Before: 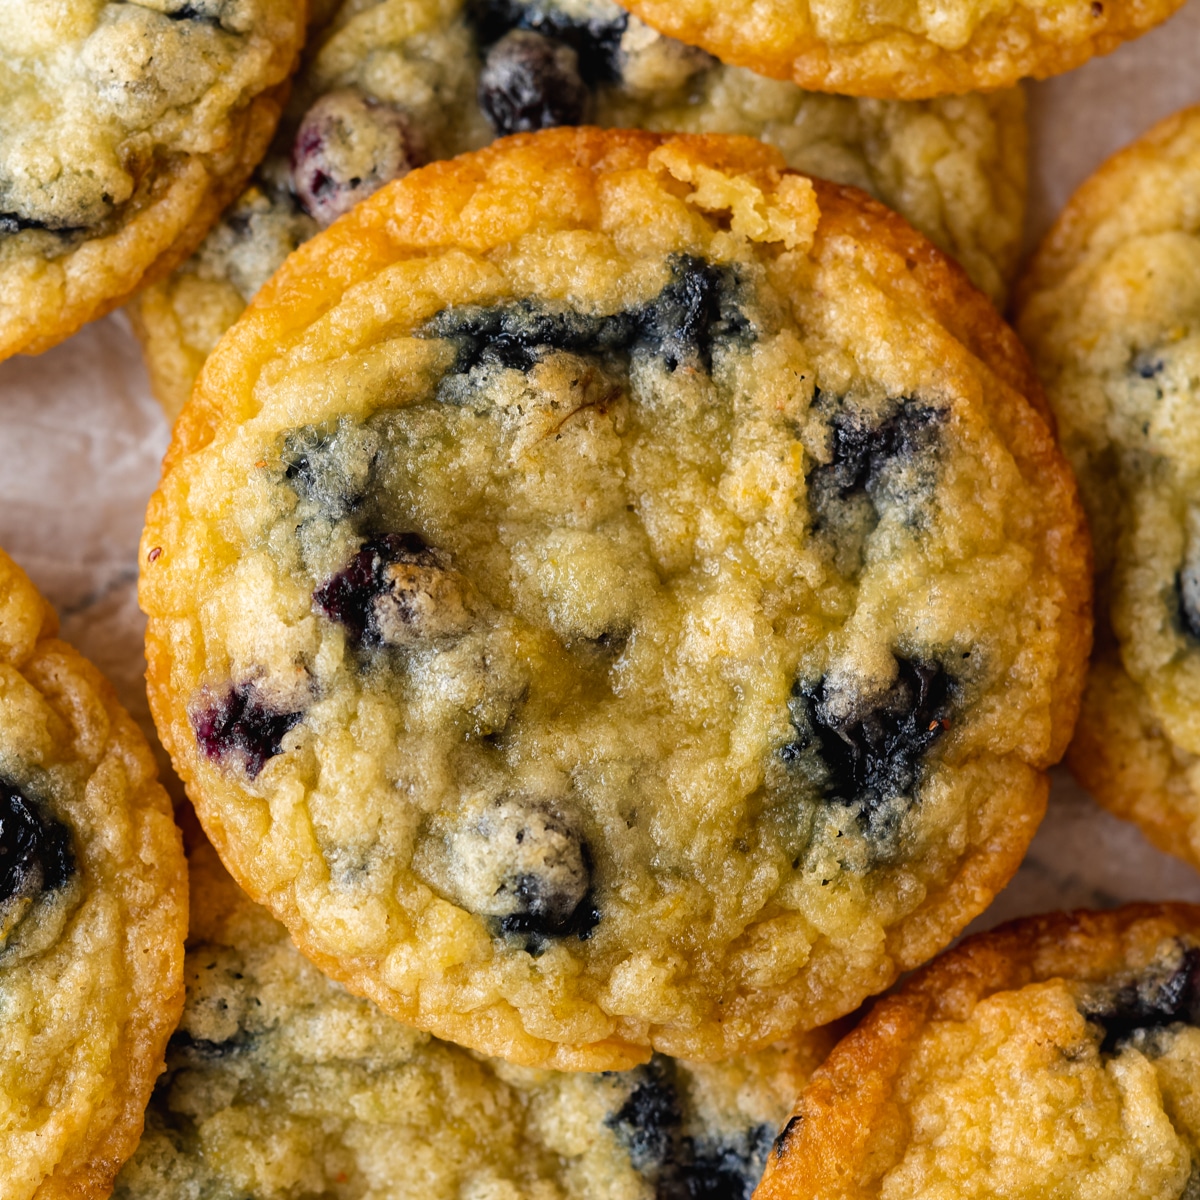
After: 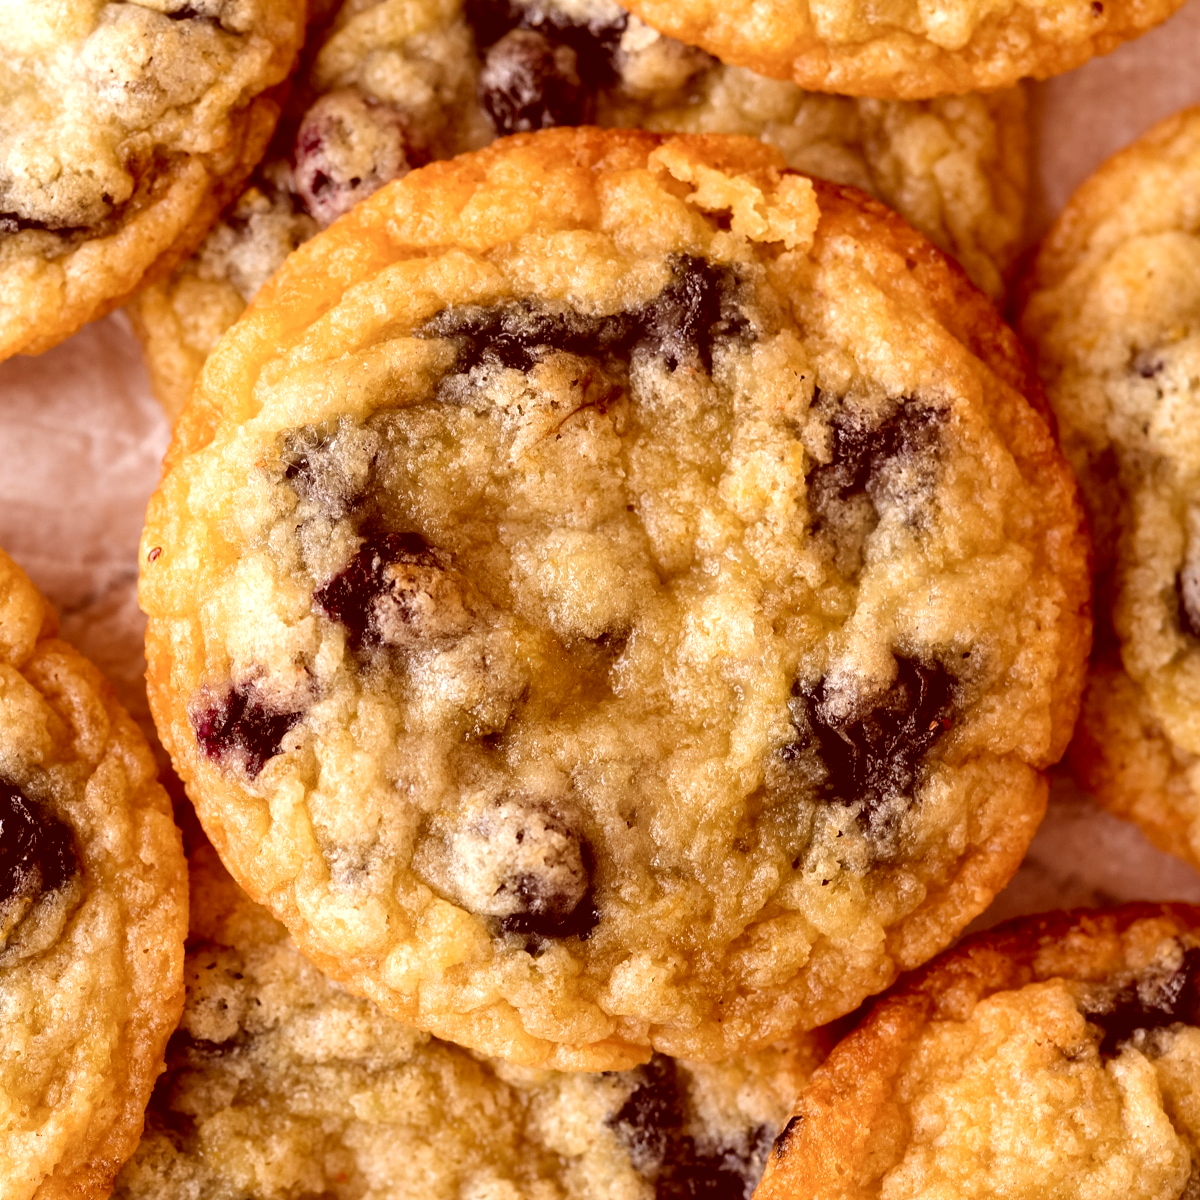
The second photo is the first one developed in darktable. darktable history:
color correction: highlights a* 9.39, highlights b* 8.6, shadows a* 39.76, shadows b* 39.64, saturation 0.777
shadows and highlights: radius 112.08, shadows 51.51, white point adjustment 9.05, highlights -3.14, soften with gaussian
